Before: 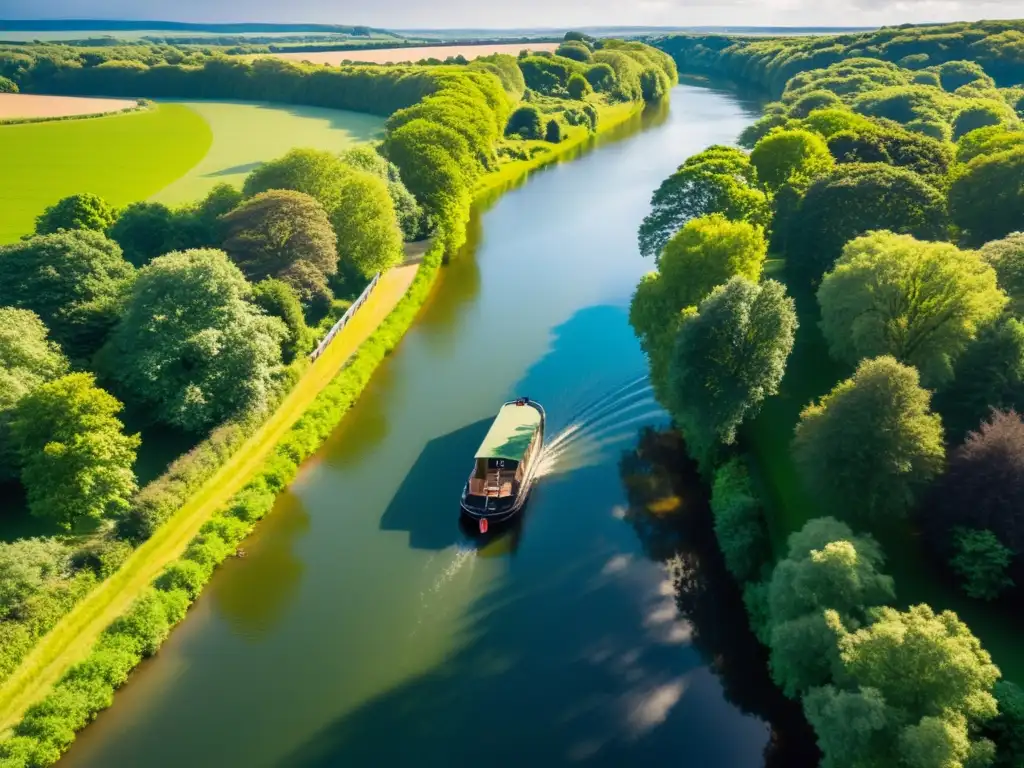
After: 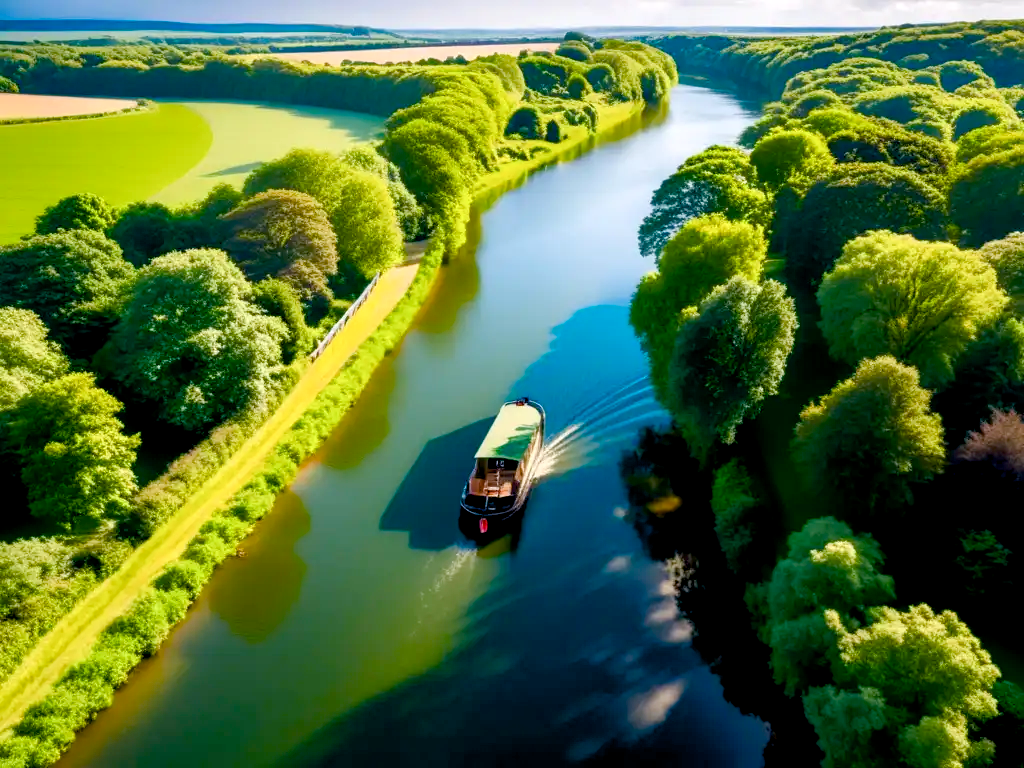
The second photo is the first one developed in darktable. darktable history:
white balance: red 1.004, blue 1.024
color balance rgb: shadows lift › luminance -9.41%, highlights gain › luminance 17.6%, global offset › luminance -1.45%, perceptual saturation grading › highlights -17.77%, perceptual saturation grading › mid-tones 33.1%, perceptual saturation grading › shadows 50.52%, global vibrance 24.22%
